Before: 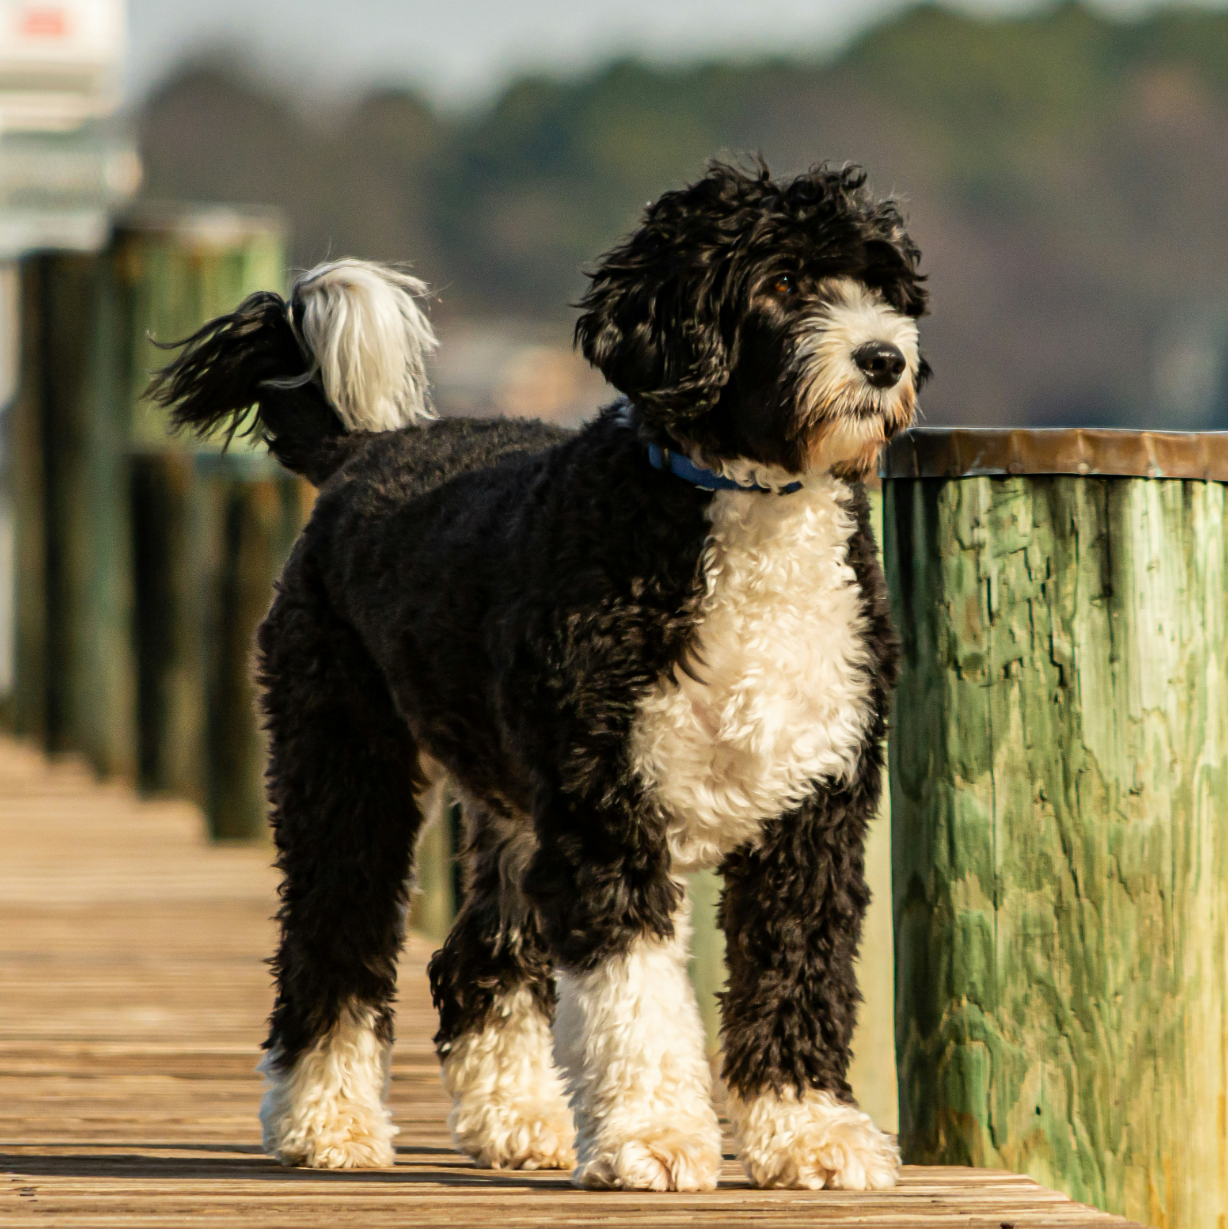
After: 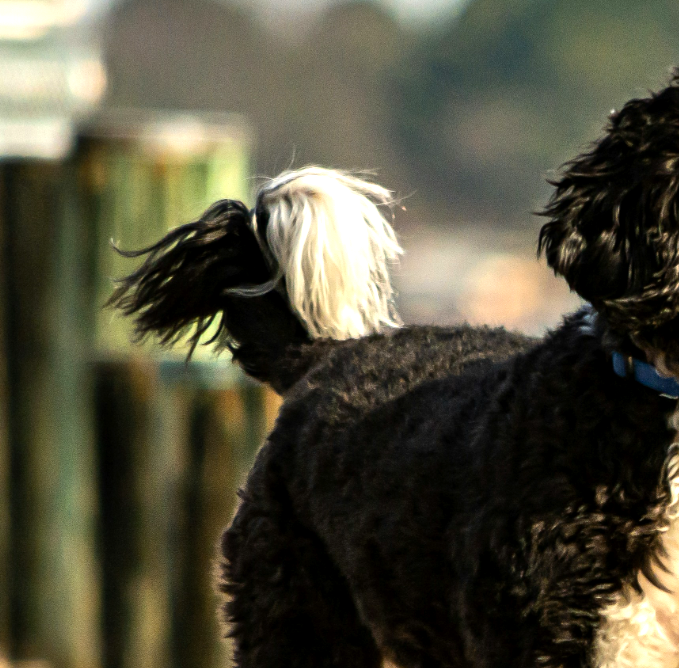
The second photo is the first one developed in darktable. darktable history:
crop and rotate: left 3.066%, top 7.544%, right 41.616%, bottom 38.081%
tone equalizer: -8 EV -0.408 EV, -7 EV -0.407 EV, -6 EV -0.3 EV, -5 EV -0.231 EV, -3 EV 0.201 EV, -2 EV 0.347 EV, -1 EV 0.399 EV, +0 EV 0.434 EV, edges refinement/feathering 500, mask exposure compensation -1.57 EV, preserve details no
exposure: black level correction 0.001, exposure 0.499 EV, compensate highlight preservation false
